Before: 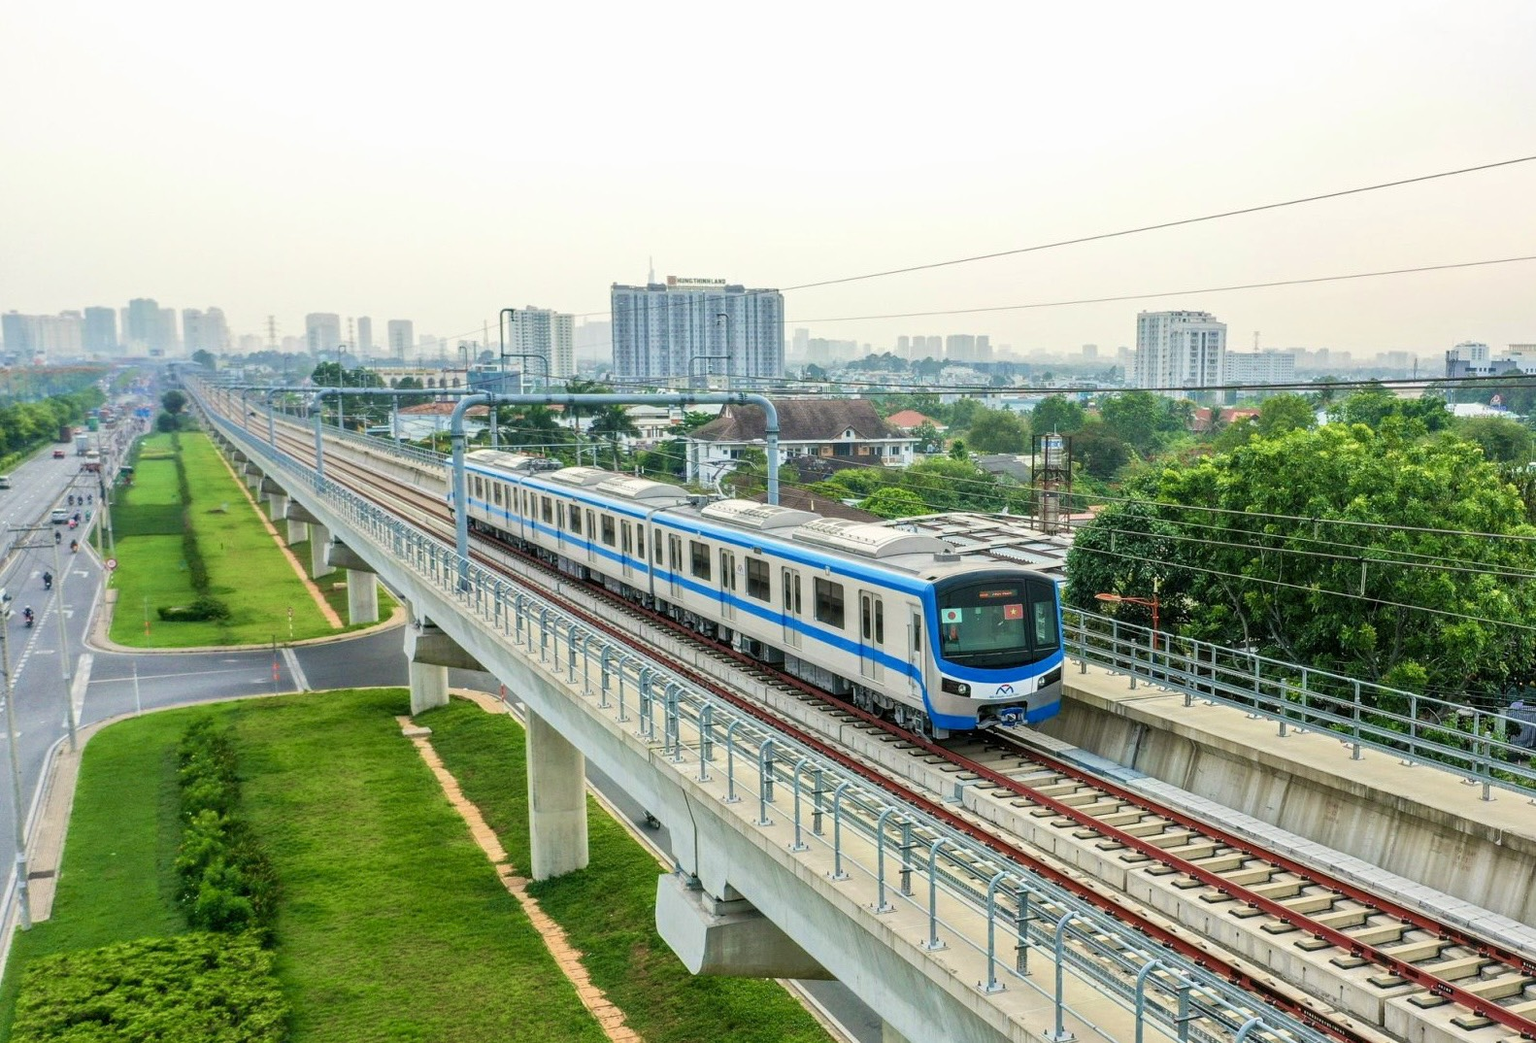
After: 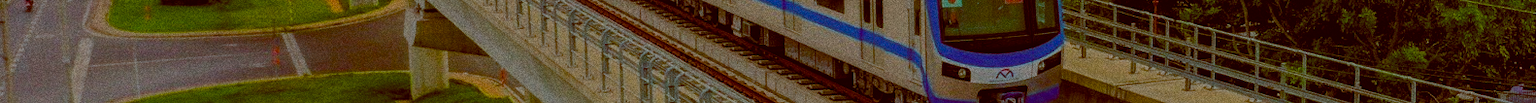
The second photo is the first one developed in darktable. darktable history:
exposure: exposure -2.002 EV, compensate highlight preservation false
crop and rotate: top 59.084%, bottom 30.916%
color balance: lift [1, 1.011, 0.999, 0.989], gamma [1.109, 1.045, 1.039, 0.955], gain [0.917, 0.936, 0.952, 1.064], contrast 2.32%, contrast fulcrum 19%, output saturation 101%
color balance rgb: perceptual saturation grading › global saturation 20%, perceptual saturation grading › highlights -25%, perceptual saturation grading › shadows 50%
grain: coarseness 0.09 ISO, strength 40%
contrast brightness saturation: saturation 0.18
